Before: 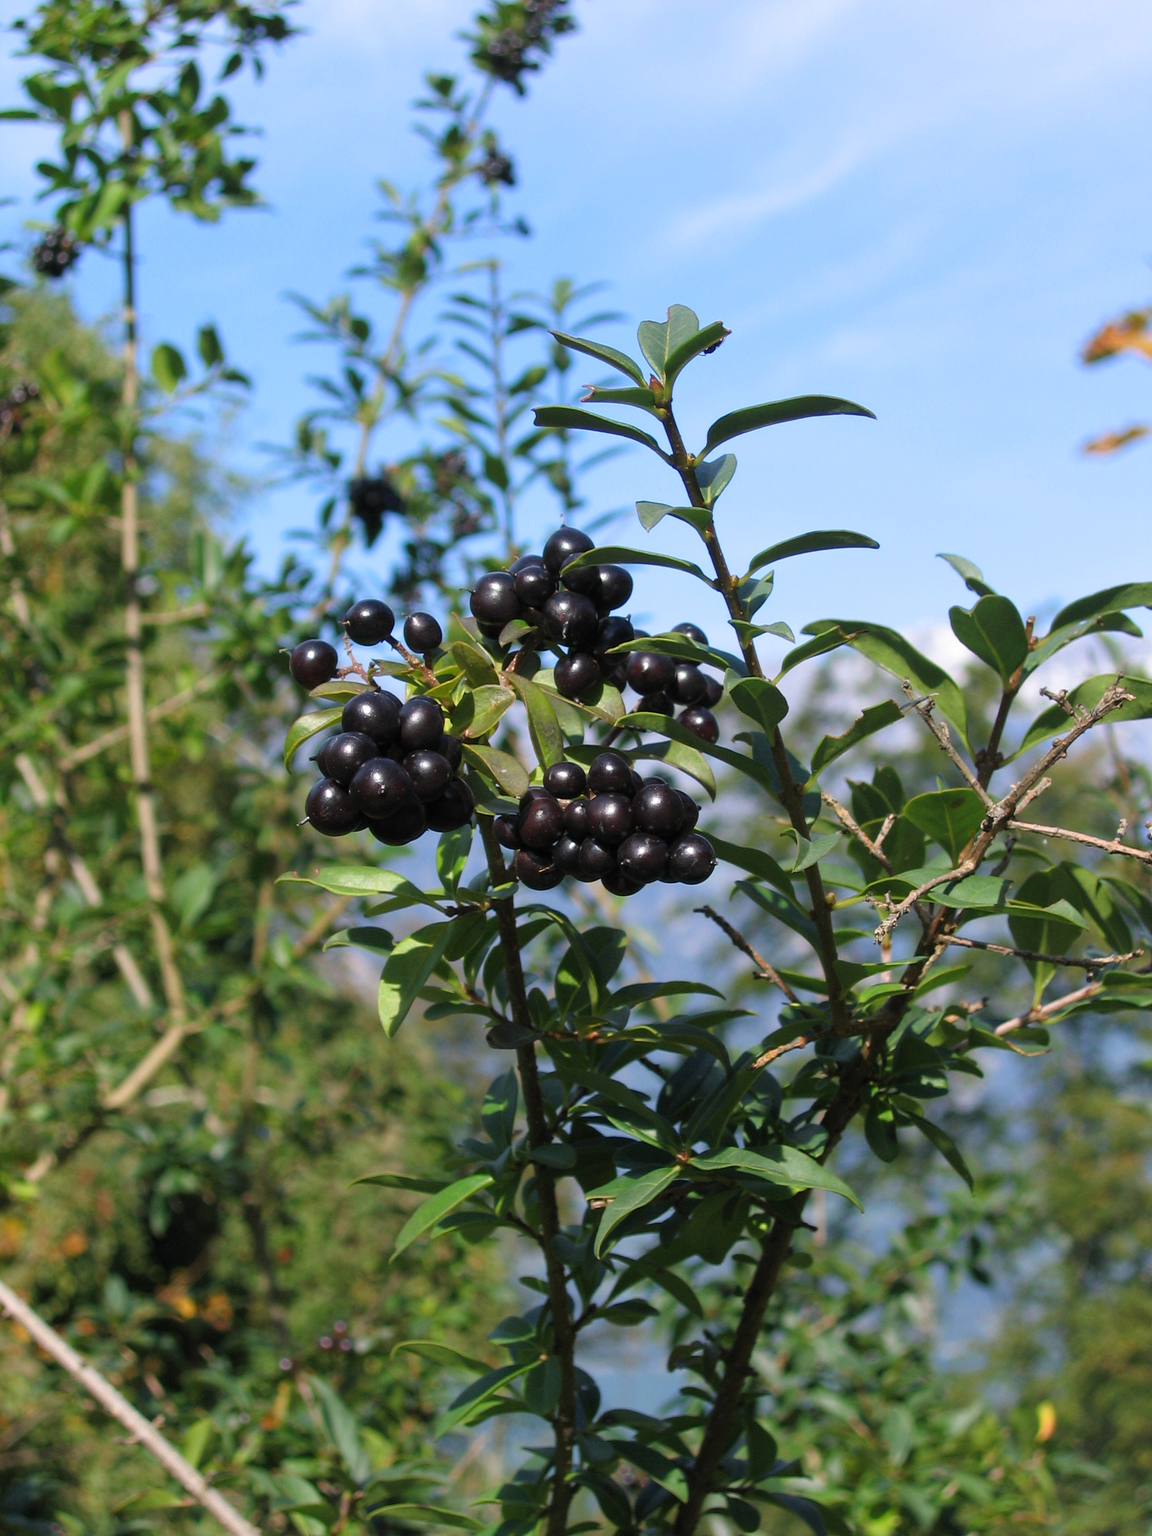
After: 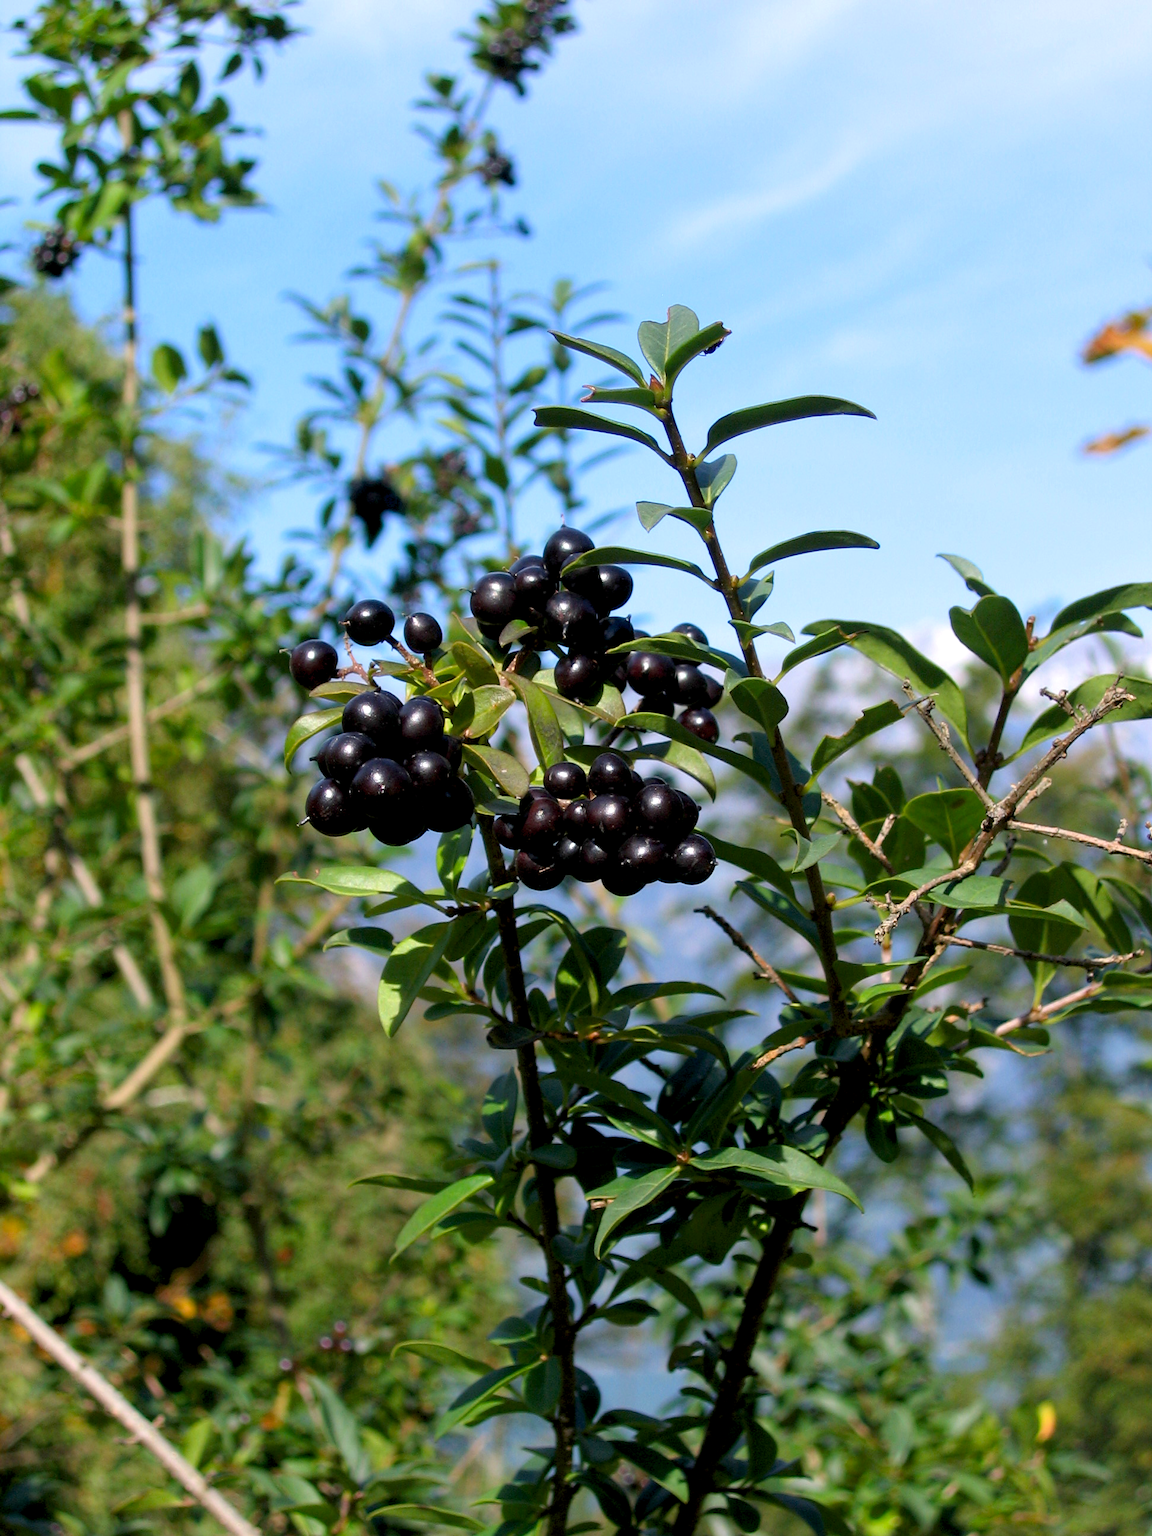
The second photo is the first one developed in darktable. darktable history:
color balance rgb: global offset › luminance -1.028%, perceptual saturation grading › global saturation -0.014%, perceptual brilliance grading › highlights 8.028%, perceptual brilliance grading › mid-tones 3.919%, perceptual brilliance grading › shadows 1.806%, global vibrance 16.057%, saturation formula JzAzBz (2021)
